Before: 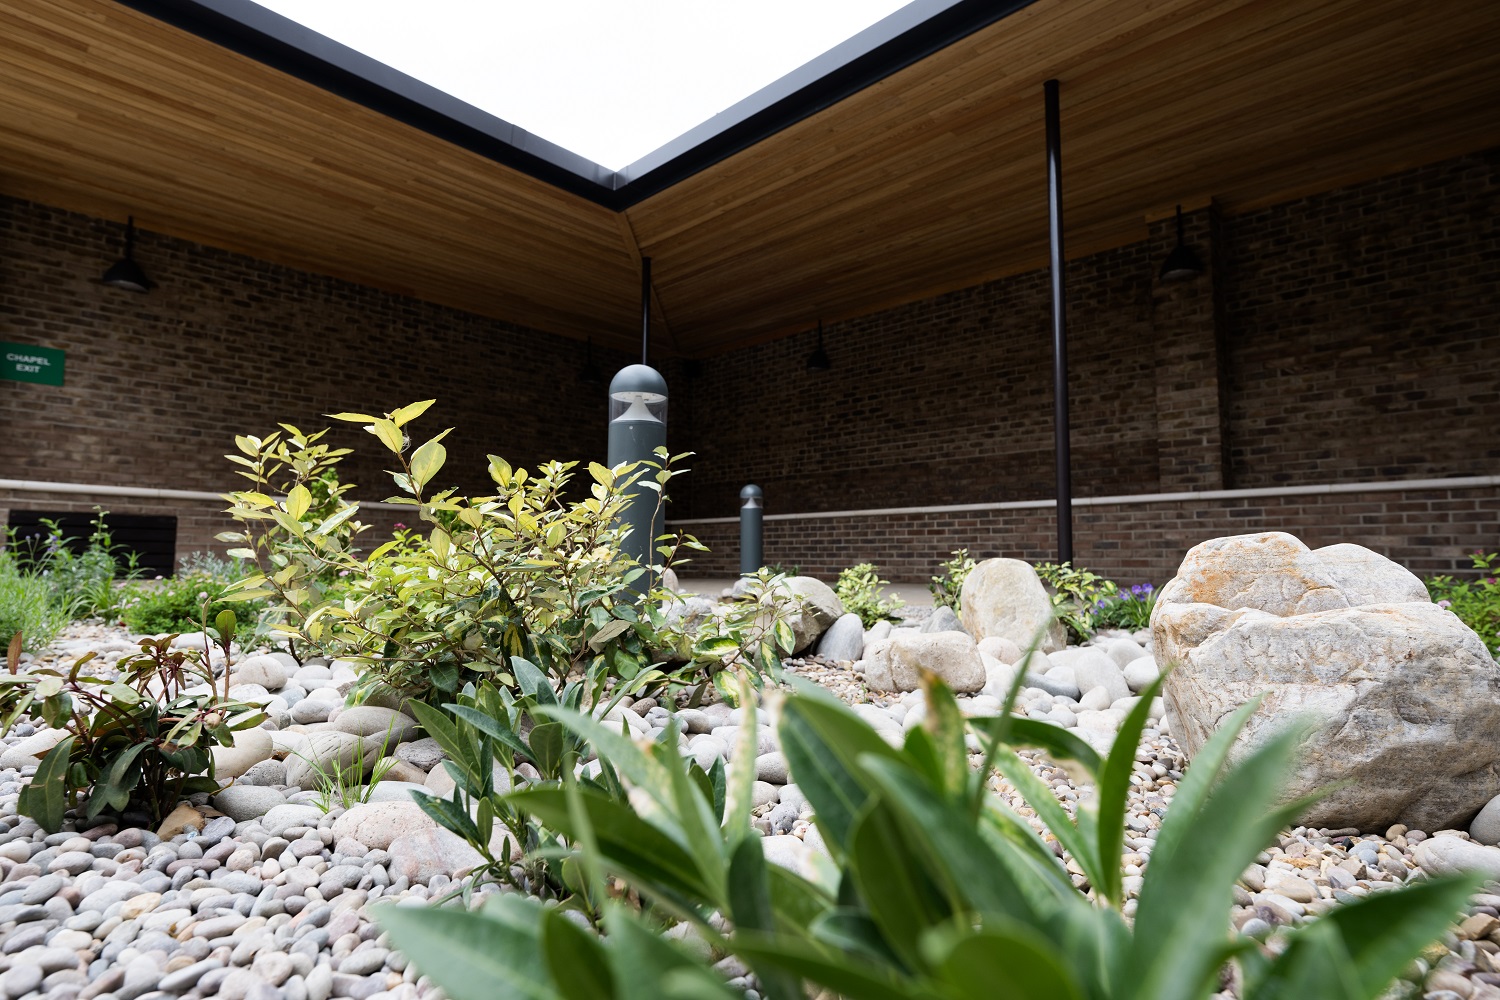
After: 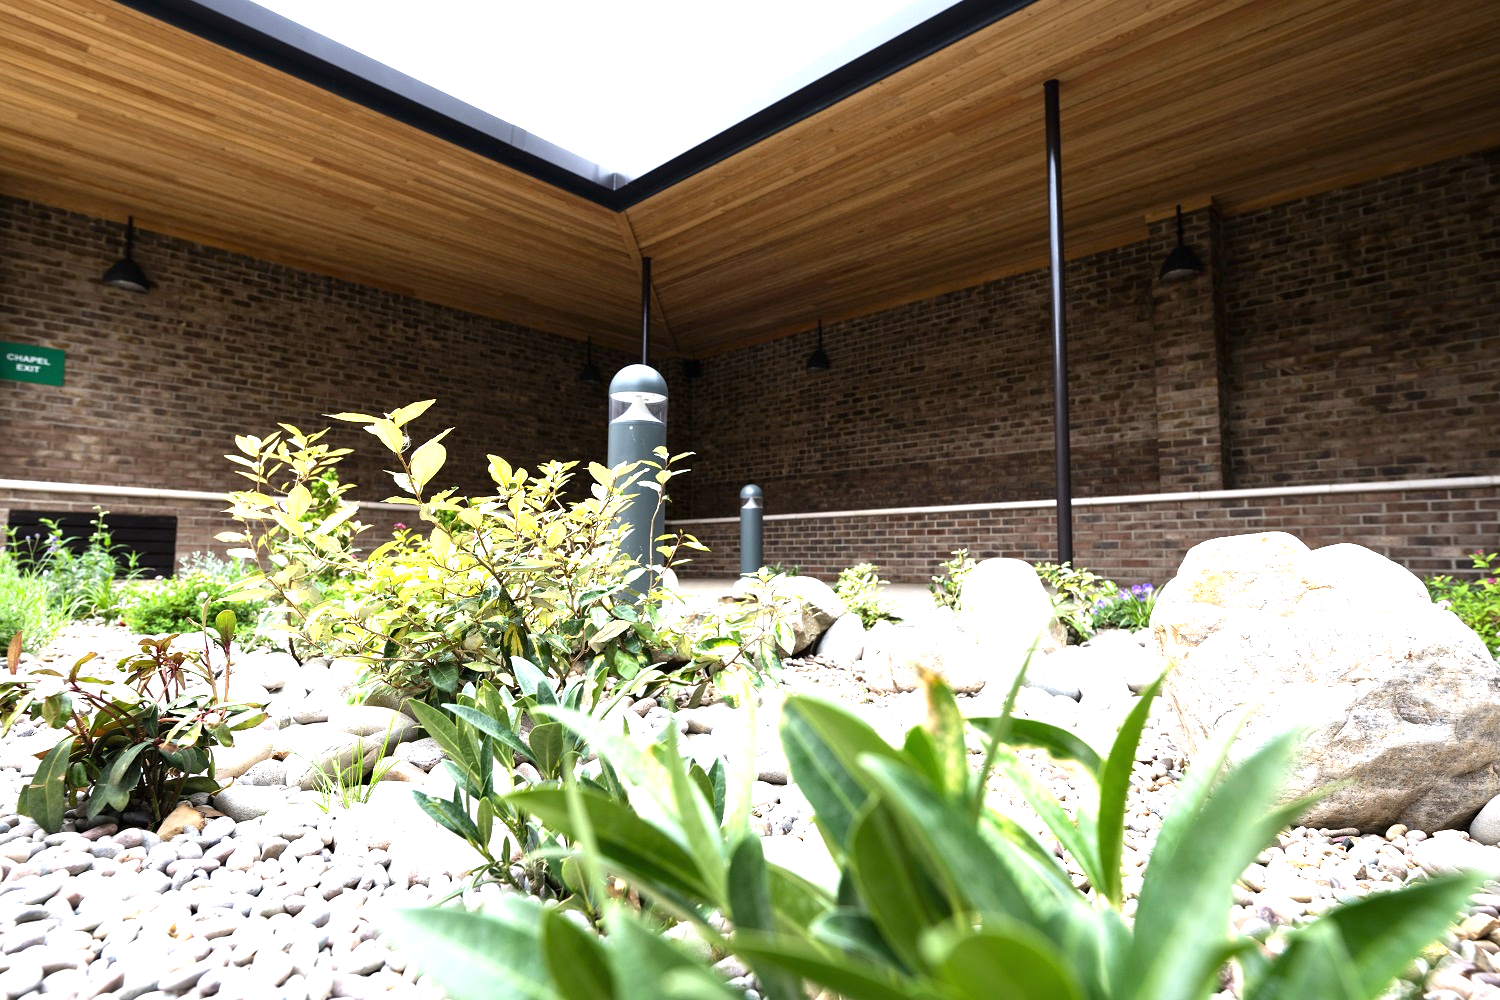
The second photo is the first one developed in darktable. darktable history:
exposure: black level correction 0, exposure 1.462 EV, compensate highlight preservation false
